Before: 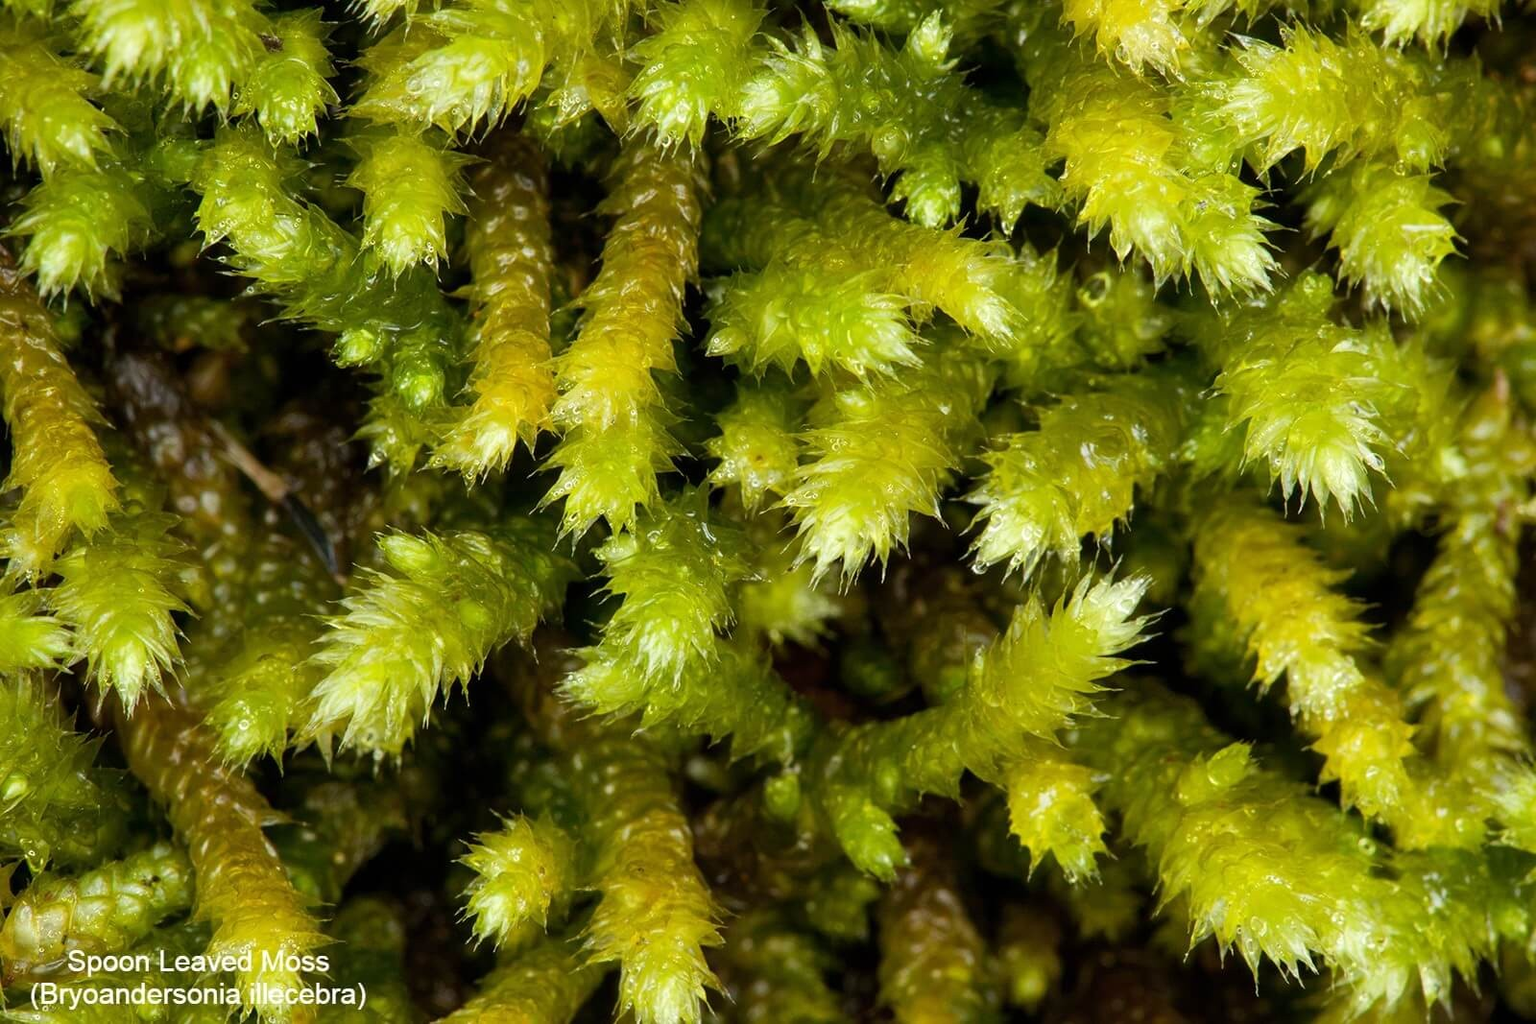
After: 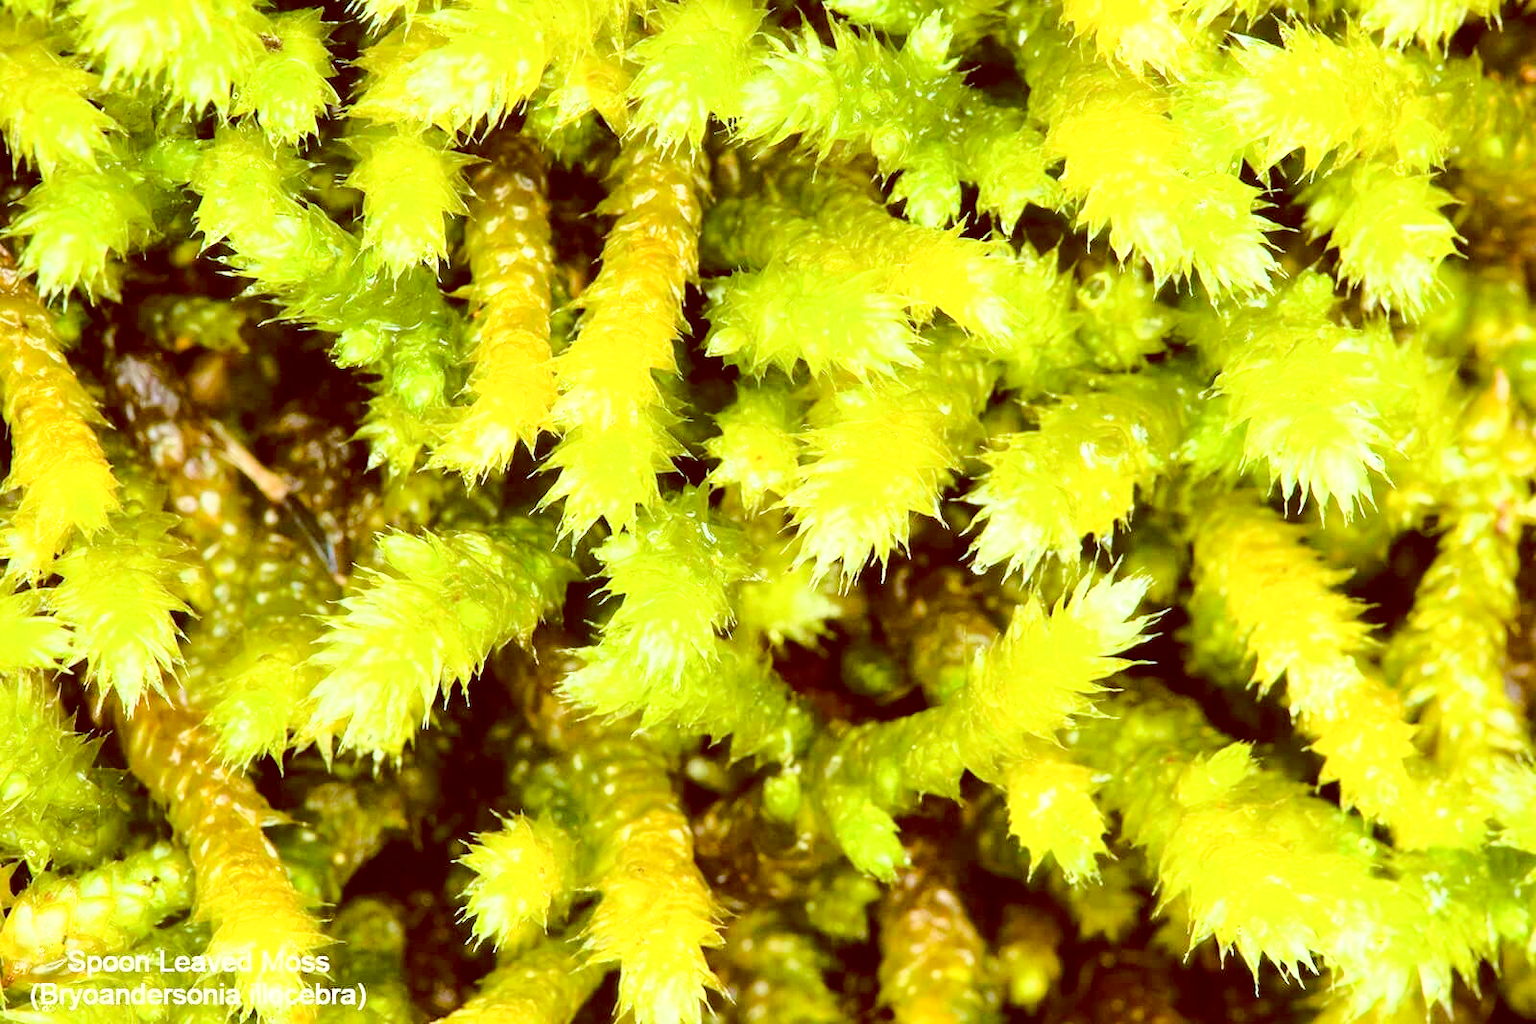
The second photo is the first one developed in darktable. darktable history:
velvia: on, module defaults
exposure: exposure 1.25 EV, compensate exposure bias true, compensate highlight preservation false
color balance: lift [1, 1.015, 1.004, 0.985], gamma [1, 0.958, 0.971, 1.042], gain [1, 0.956, 0.977, 1.044]
base curve: curves: ch0 [(0, 0) (0.025, 0.046) (0.112, 0.277) (0.467, 0.74) (0.814, 0.929) (1, 0.942)]
